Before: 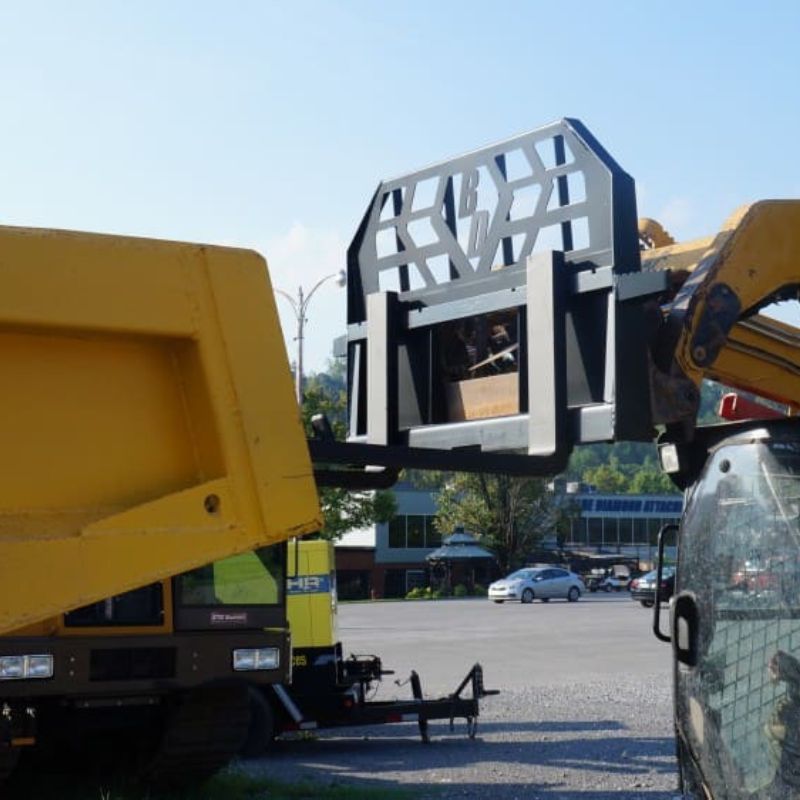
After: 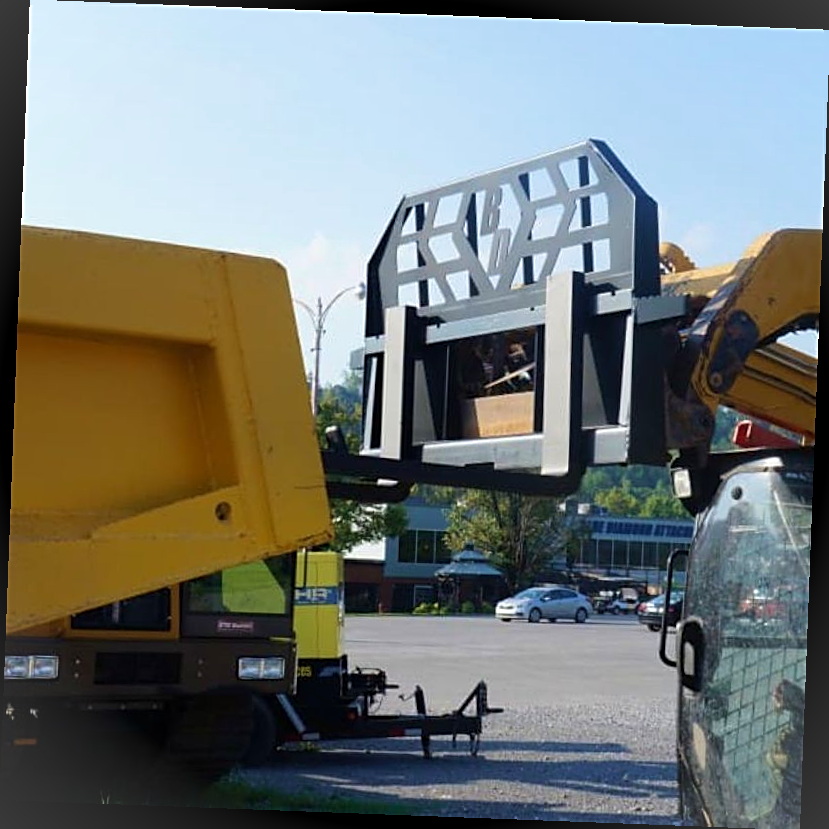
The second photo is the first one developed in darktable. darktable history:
sharpen: on, module defaults
vignetting: fall-off start 100%, brightness 0.05, saturation 0
rotate and perspective: rotation 2.17°, automatic cropping off
velvia: on, module defaults
